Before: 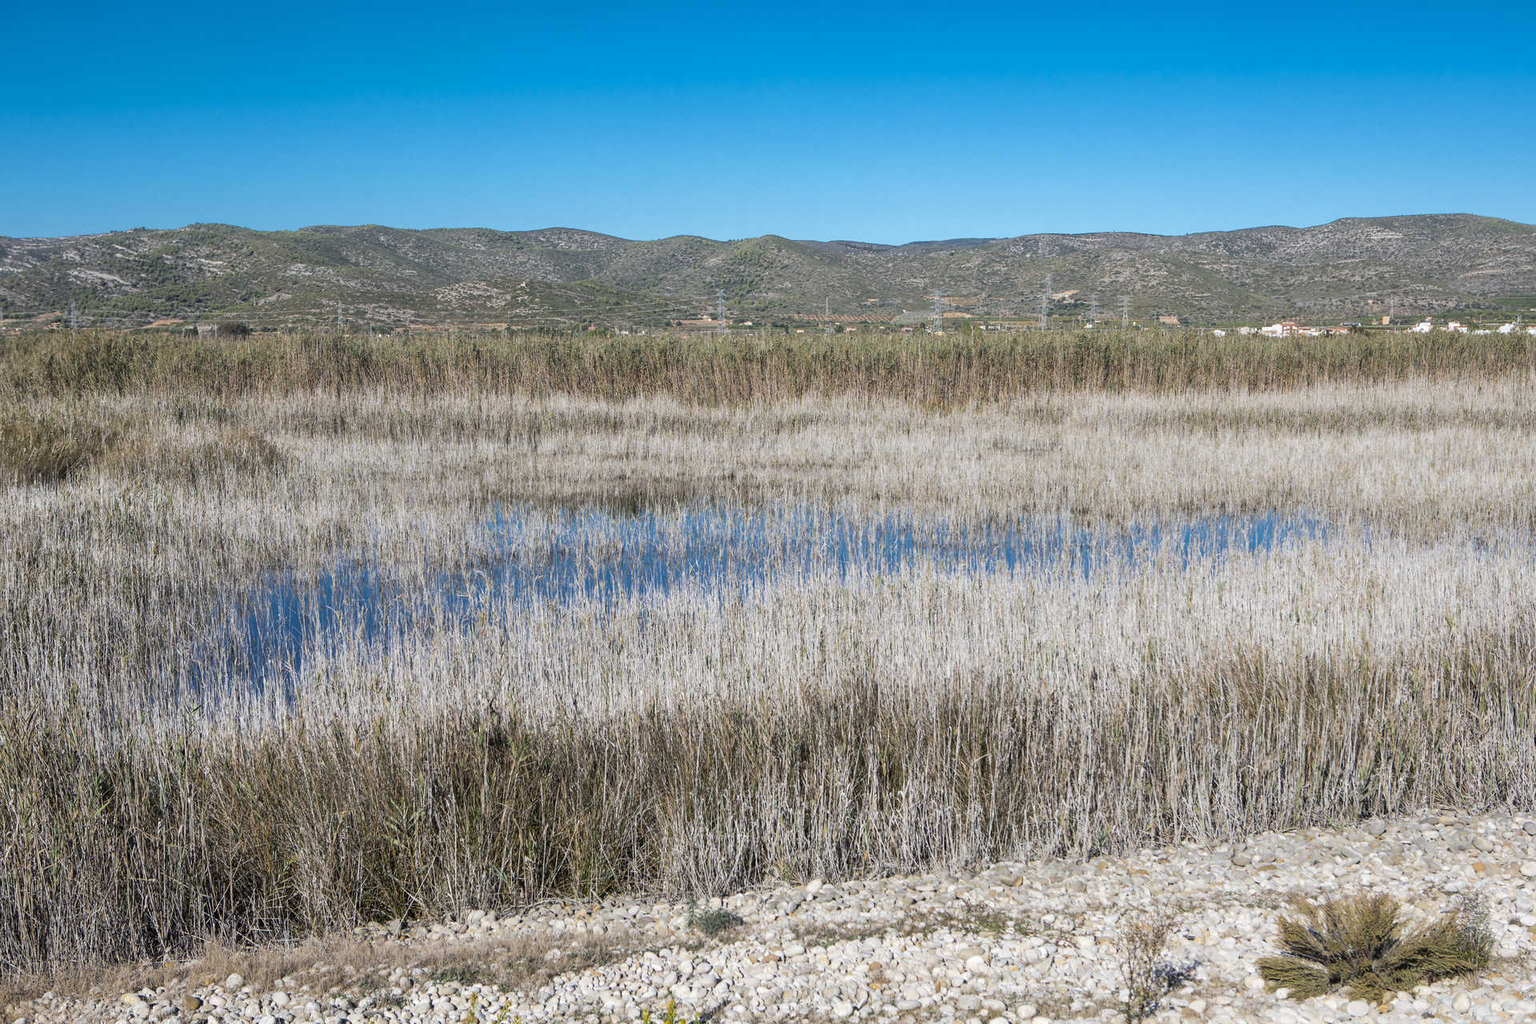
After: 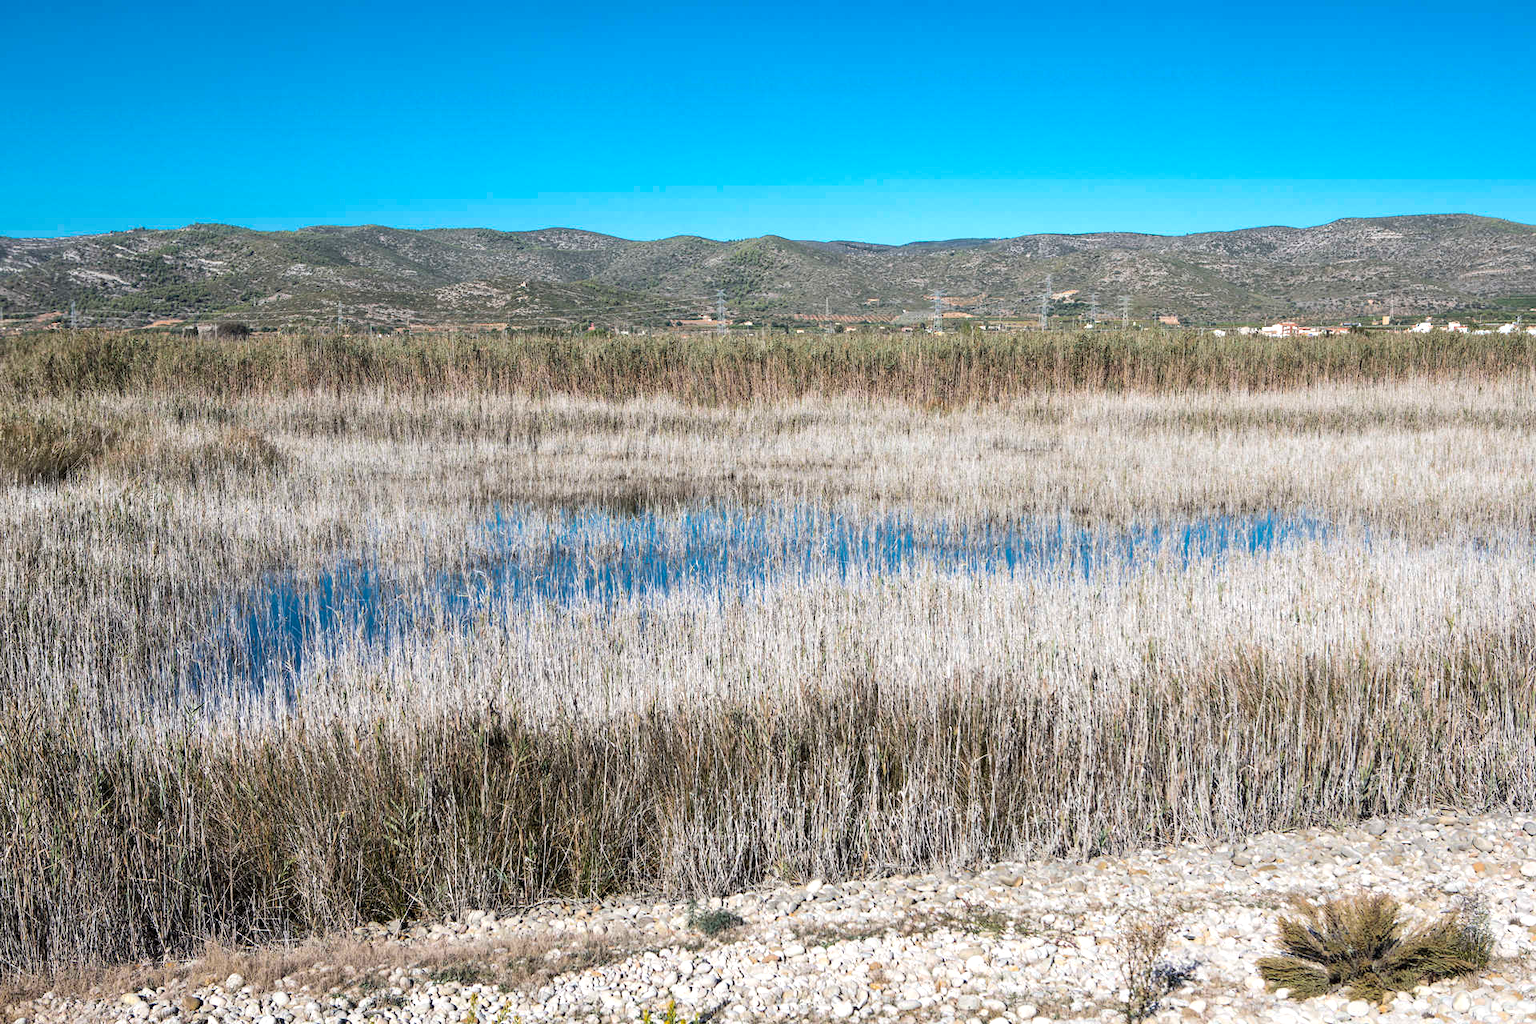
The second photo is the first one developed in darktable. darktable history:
exposure: compensate highlight preservation false
tone equalizer: -8 EV -0.417 EV, -7 EV -0.389 EV, -6 EV -0.333 EV, -5 EV -0.222 EV, -3 EV 0.222 EV, -2 EV 0.333 EV, -1 EV 0.389 EV, +0 EV 0.417 EV, edges refinement/feathering 500, mask exposure compensation -1.57 EV, preserve details no
